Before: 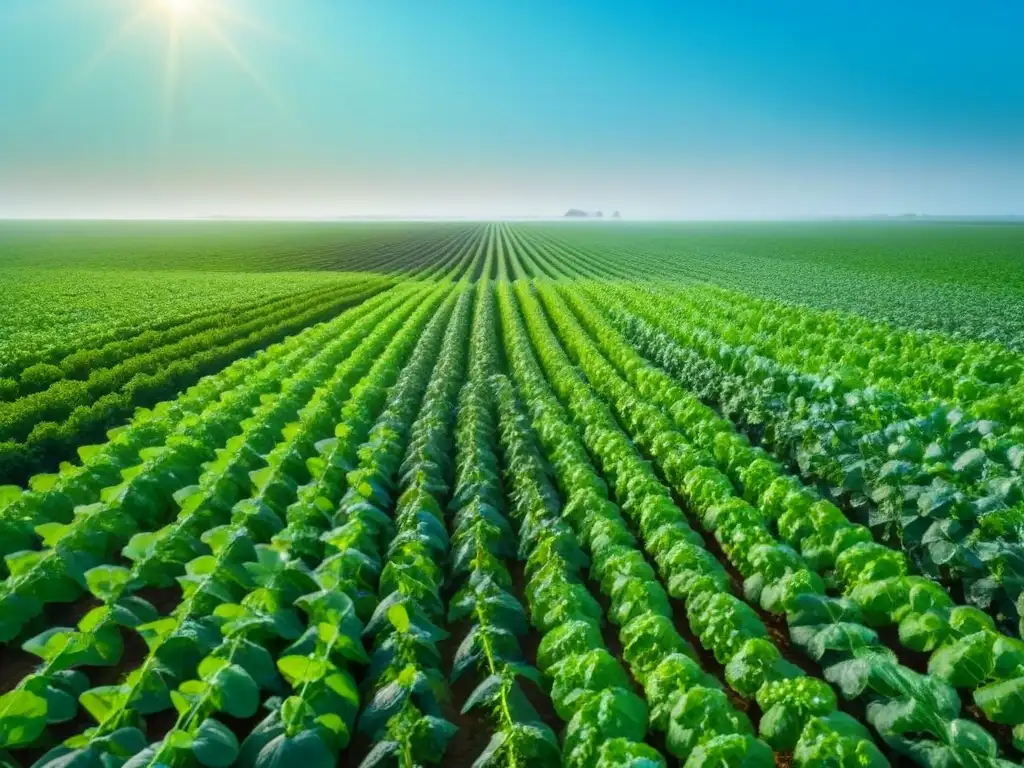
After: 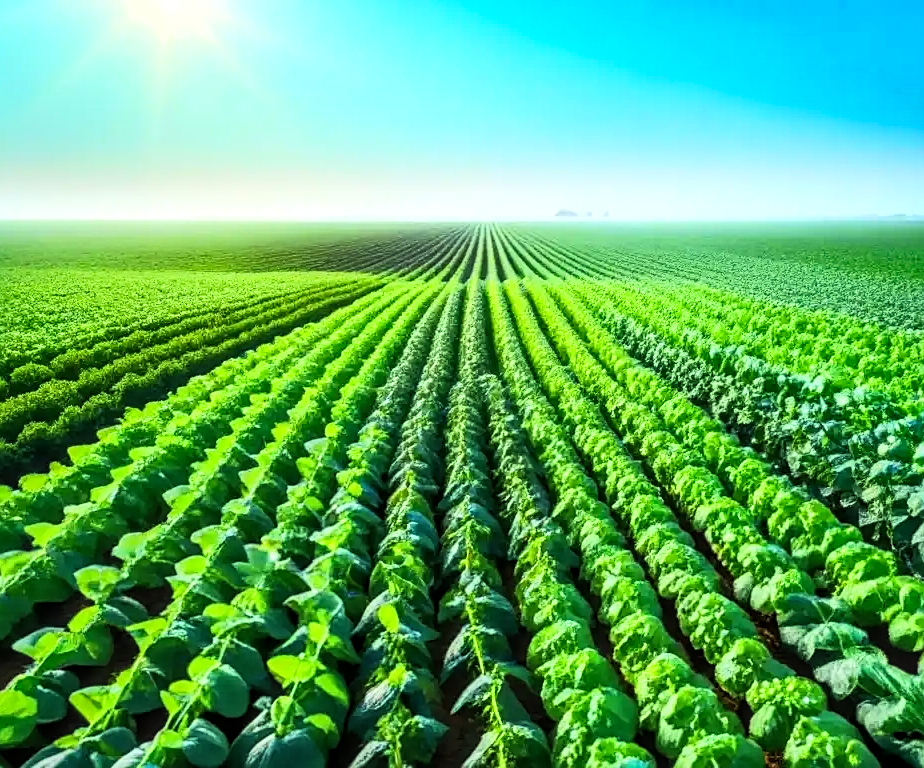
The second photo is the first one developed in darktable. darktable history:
crop and rotate: left 1.033%, right 8.638%
tone equalizer: -8 EV -0.41 EV, -7 EV -0.421 EV, -6 EV -0.342 EV, -5 EV -0.241 EV, -3 EV 0.221 EV, -2 EV 0.319 EV, -1 EV 0.371 EV, +0 EV 0.419 EV, smoothing diameter 2.06%, edges refinement/feathering 24.29, mask exposure compensation -1.57 EV, filter diffusion 5
base curve: curves: ch0 [(0, 0) (0.005, 0.002) (0.193, 0.295) (0.399, 0.664) (0.75, 0.928) (1, 1)]
sharpen: on, module defaults
local contrast: on, module defaults
shadows and highlights: radius 336.37, shadows 28.62, soften with gaussian
